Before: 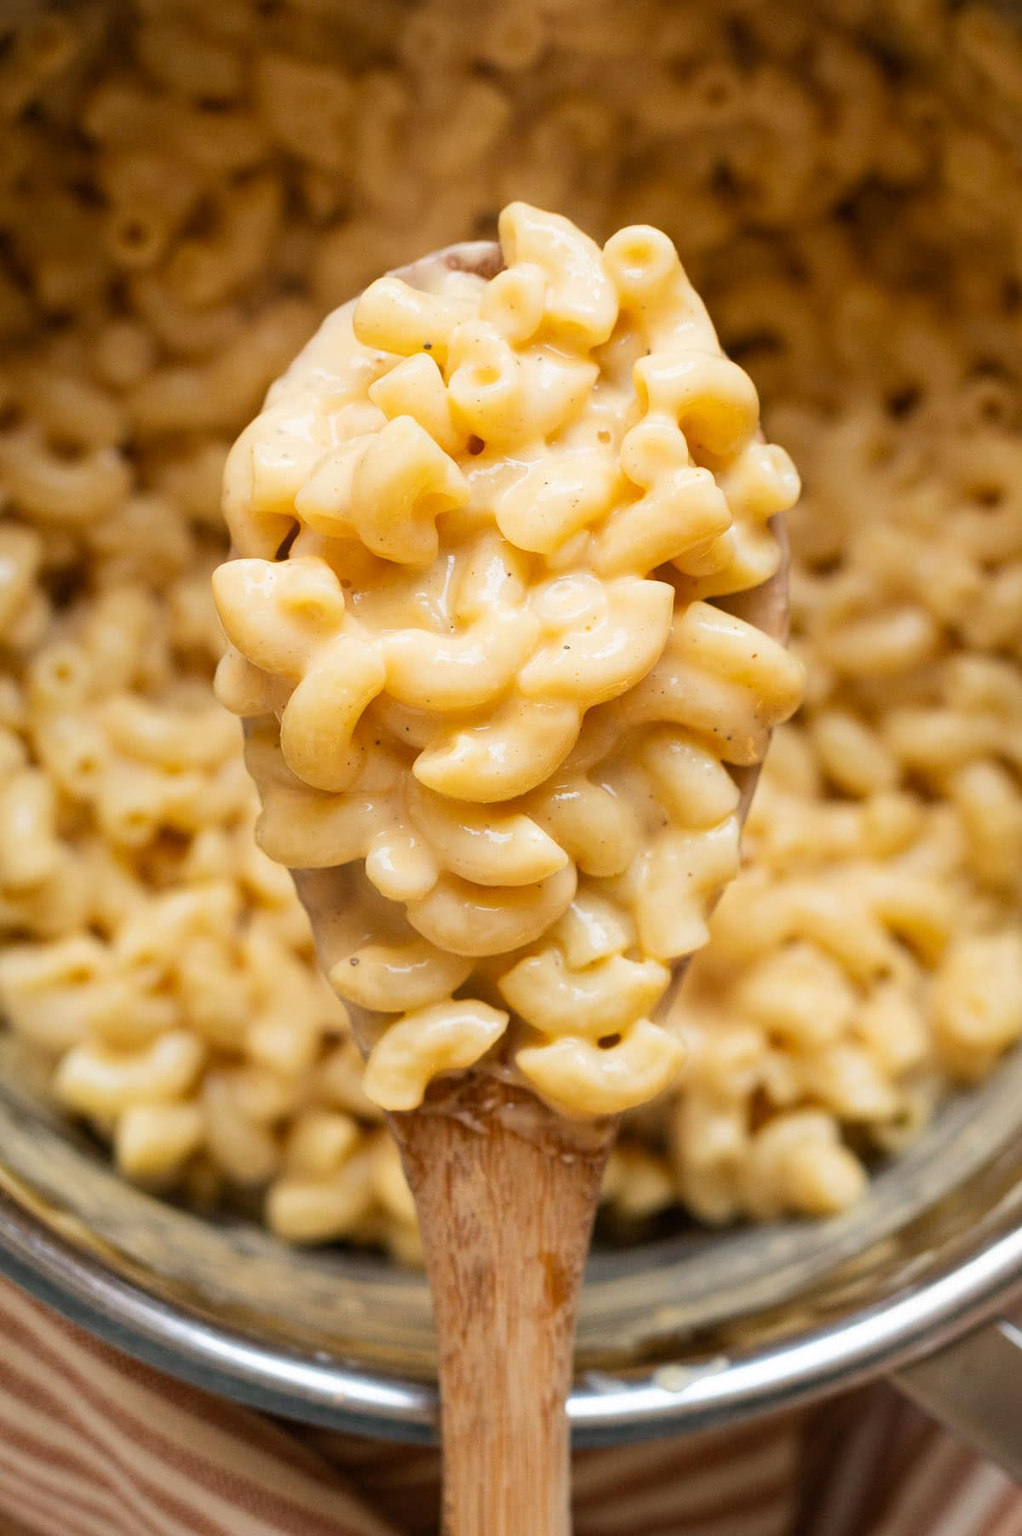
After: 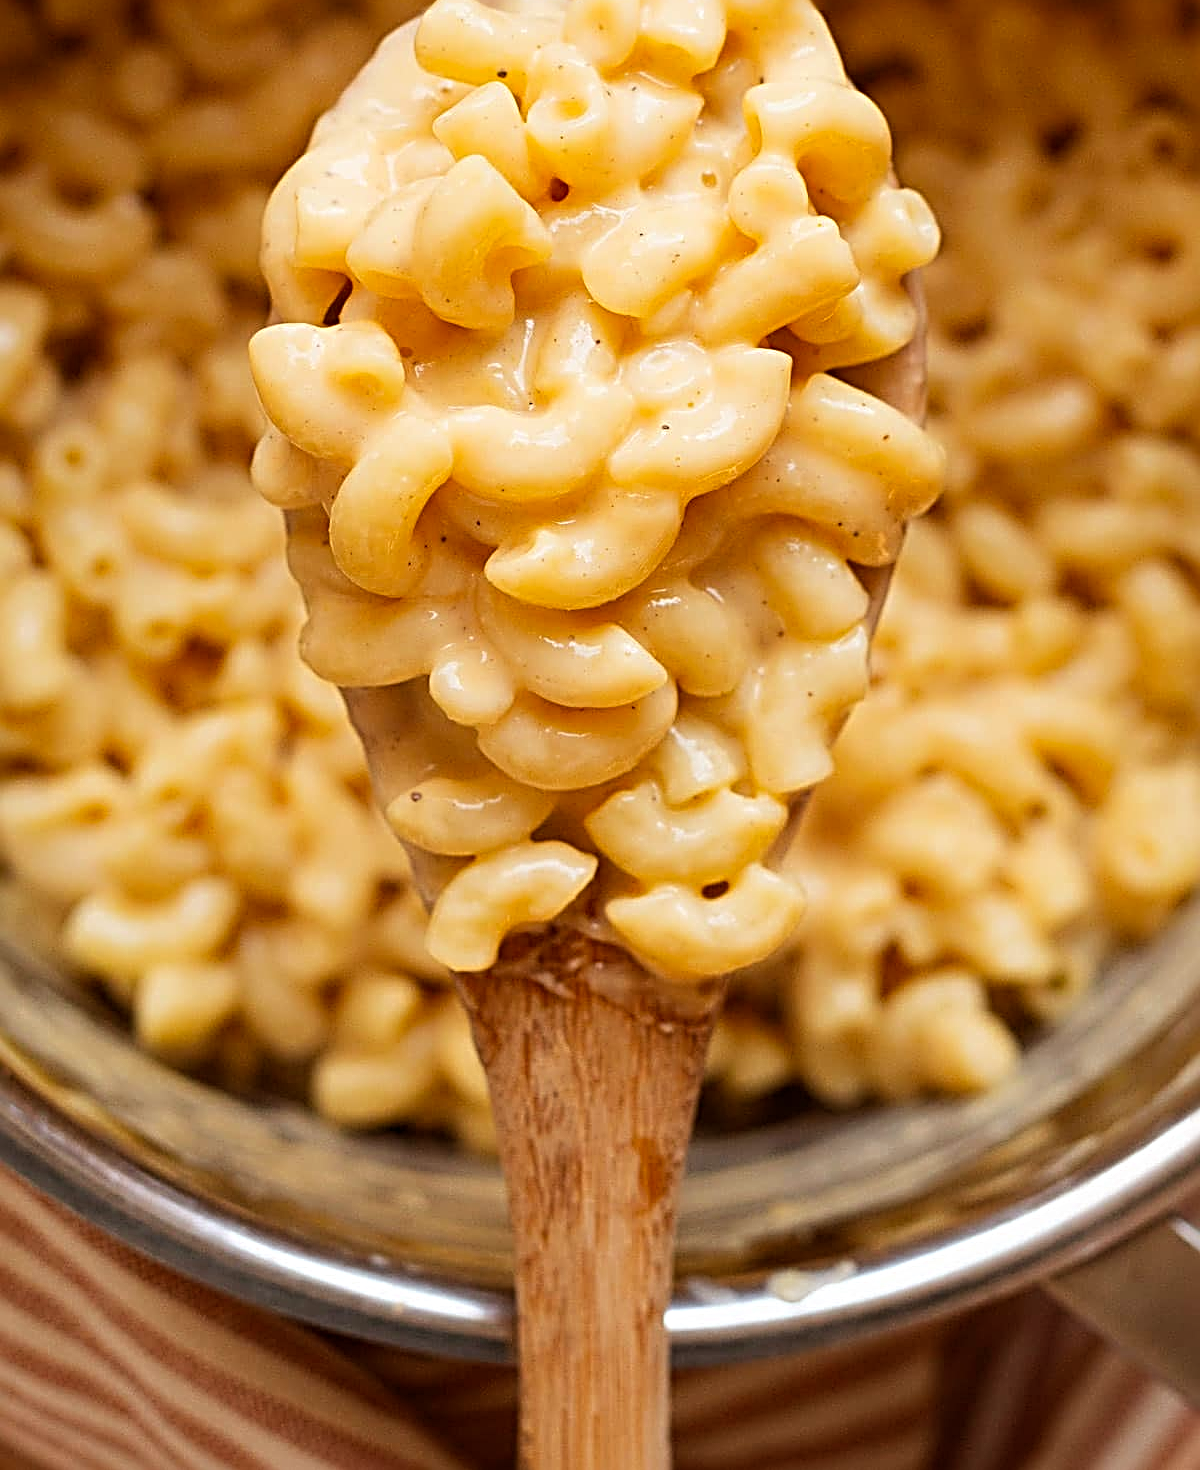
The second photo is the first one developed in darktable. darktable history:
sharpen: radius 3.69, amount 0.928
rgb levels: mode RGB, independent channels, levels [[0, 0.5, 1], [0, 0.521, 1], [0, 0.536, 1]]
crop and rotate: top 18.507%
